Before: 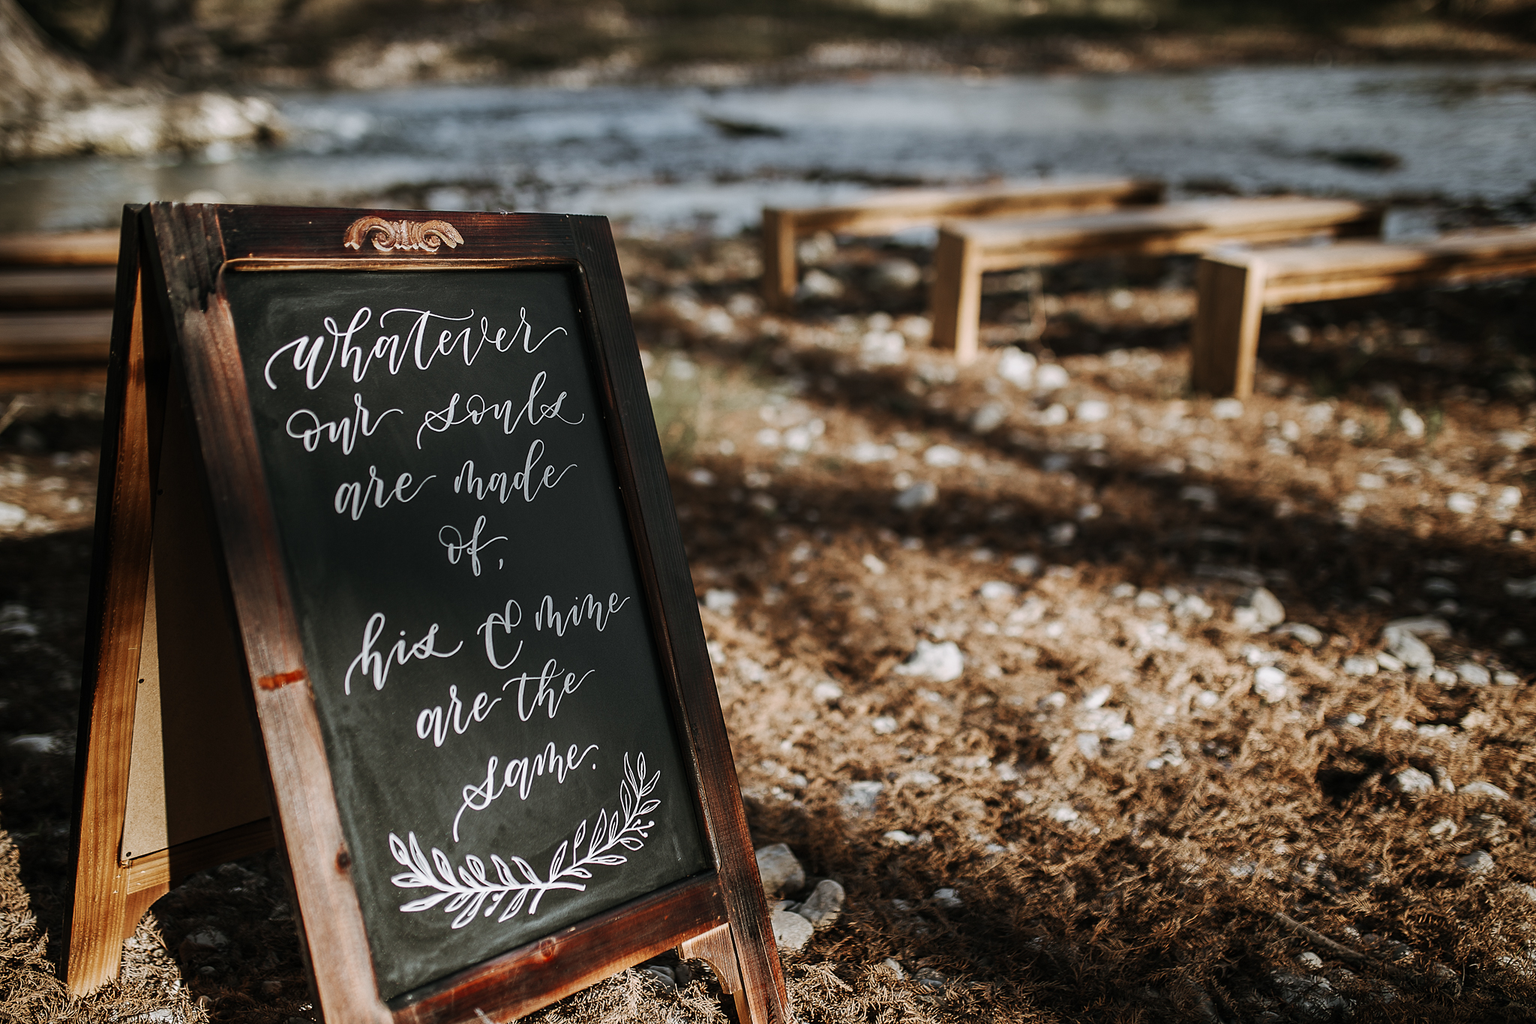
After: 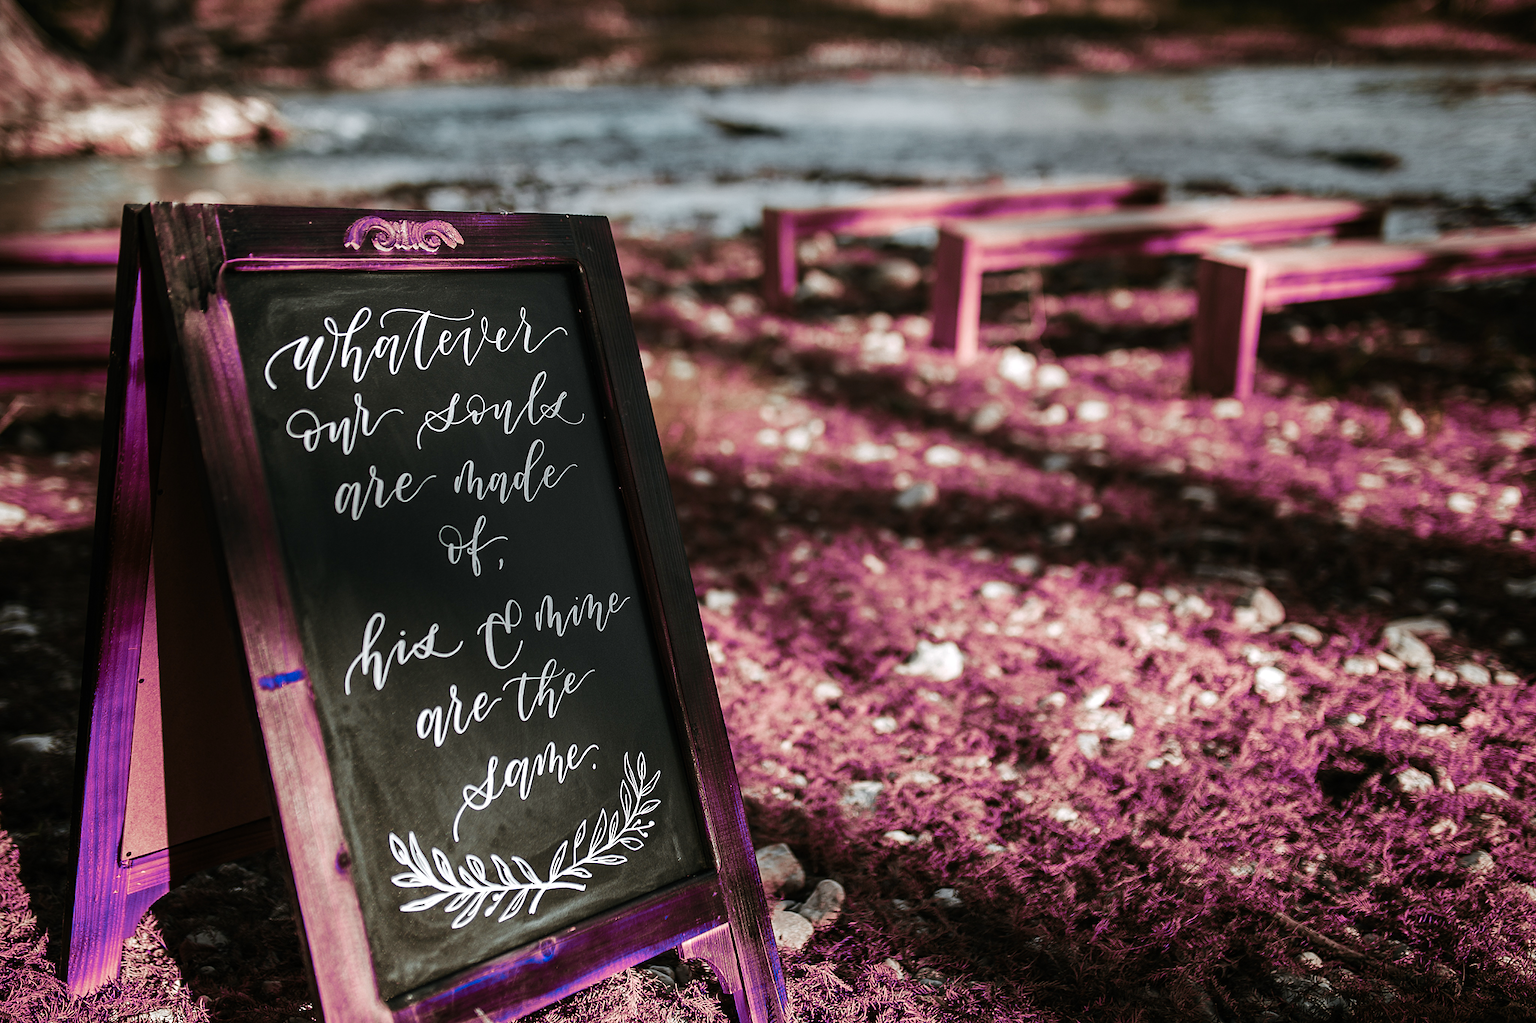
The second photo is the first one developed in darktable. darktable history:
tone equalizer: -8 EV -0.448 EV, -7 EV -0.427 EV, -6 EV -0.305 EV, -5 EV -0.242 EV, -3 EV 0.255 EV, -2 EV 0.345 EV, -1 EV 0.392 EV, +0 EV 0.43 EV, mask exposure compensation -0.506 EV
color zones: curves: ch0 [(0.826, 0.353)]; ch1 [(0.242, 0.647) (0.889, 0.342)]; ch2 [(0.246, 0.089) (0.969, 0.068)]
